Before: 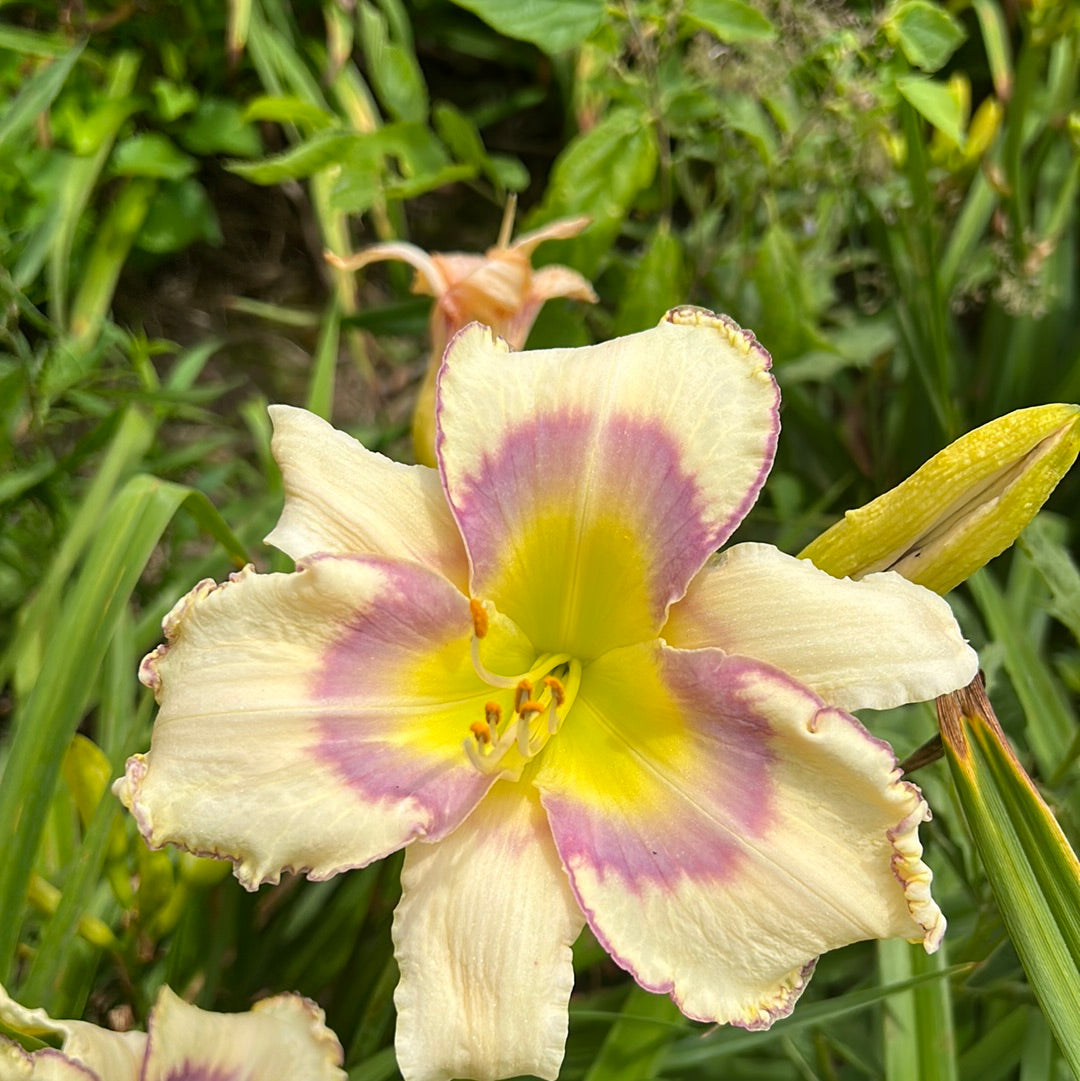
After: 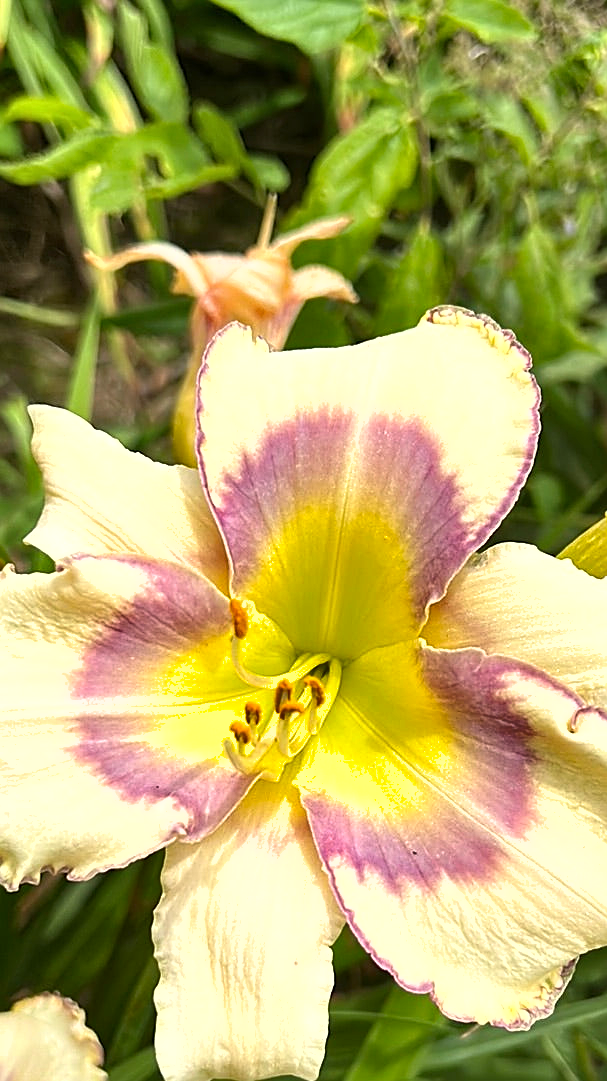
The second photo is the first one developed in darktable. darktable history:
crop and rotate: left 22.392%, right 21.379%
sharpen: on, module defaults
shadows and highlights: highlights color adjustment 42.05%, low approximation 0.01, soften with gaussian
exposure: exposure 0.555 EV, compensate highlight preservation false
